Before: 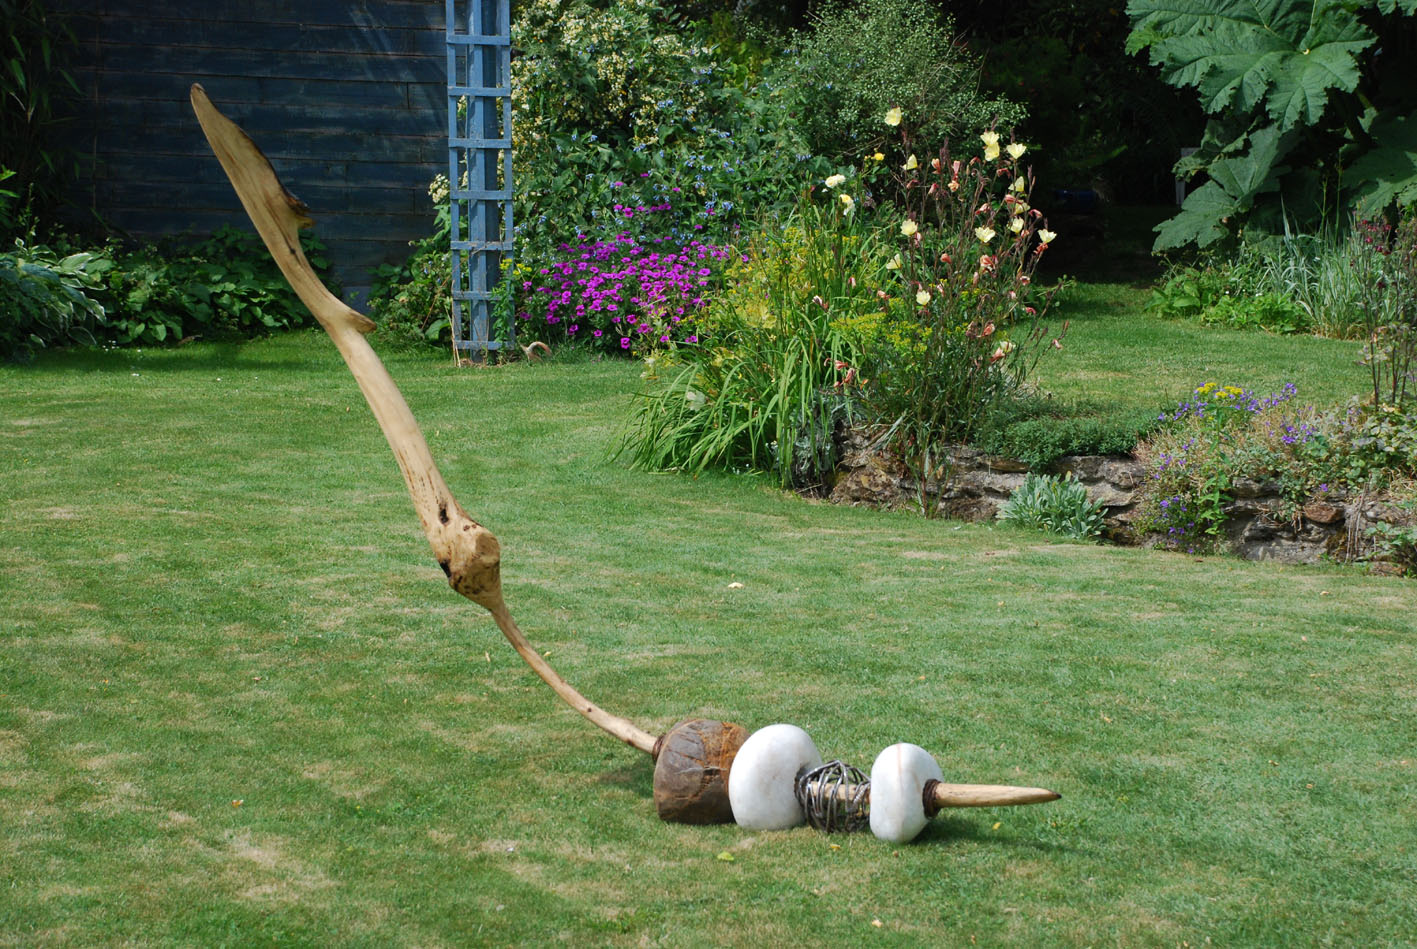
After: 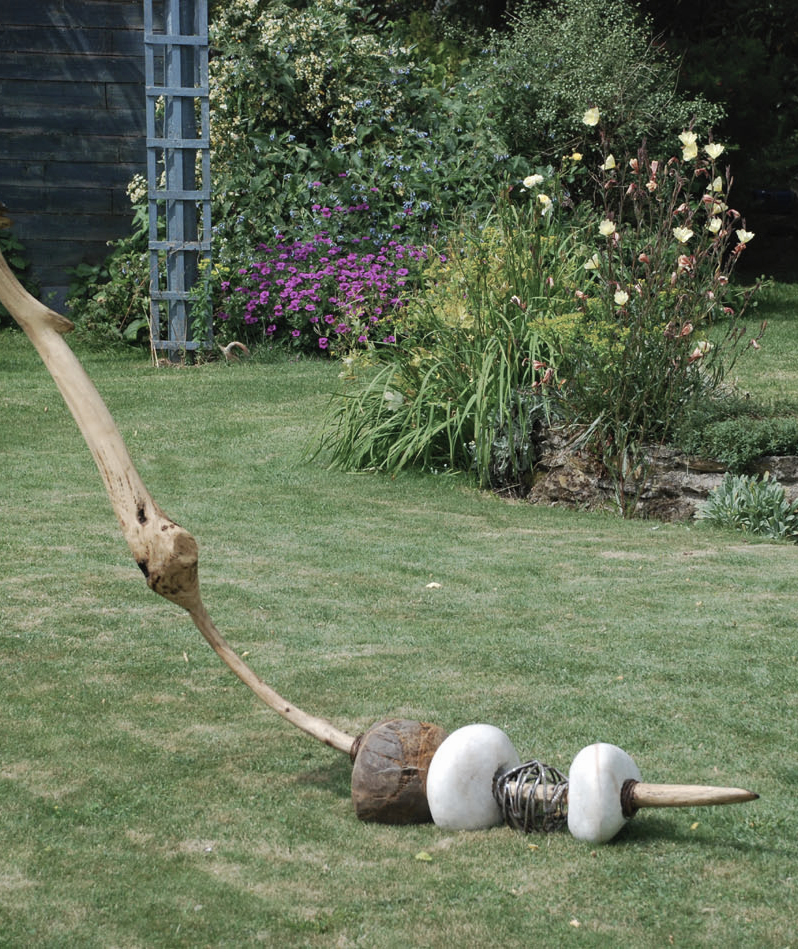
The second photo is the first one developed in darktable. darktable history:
crop: left 21.369%, right 22.283%
exposure: compensate exposure bias true, compensate highlight preservation false
local contrast: highlights 106%, shadows 102%, detail 119%, midtone range 0.2
contrast brightness saturation: contrast -0.063, saturation -0.393
